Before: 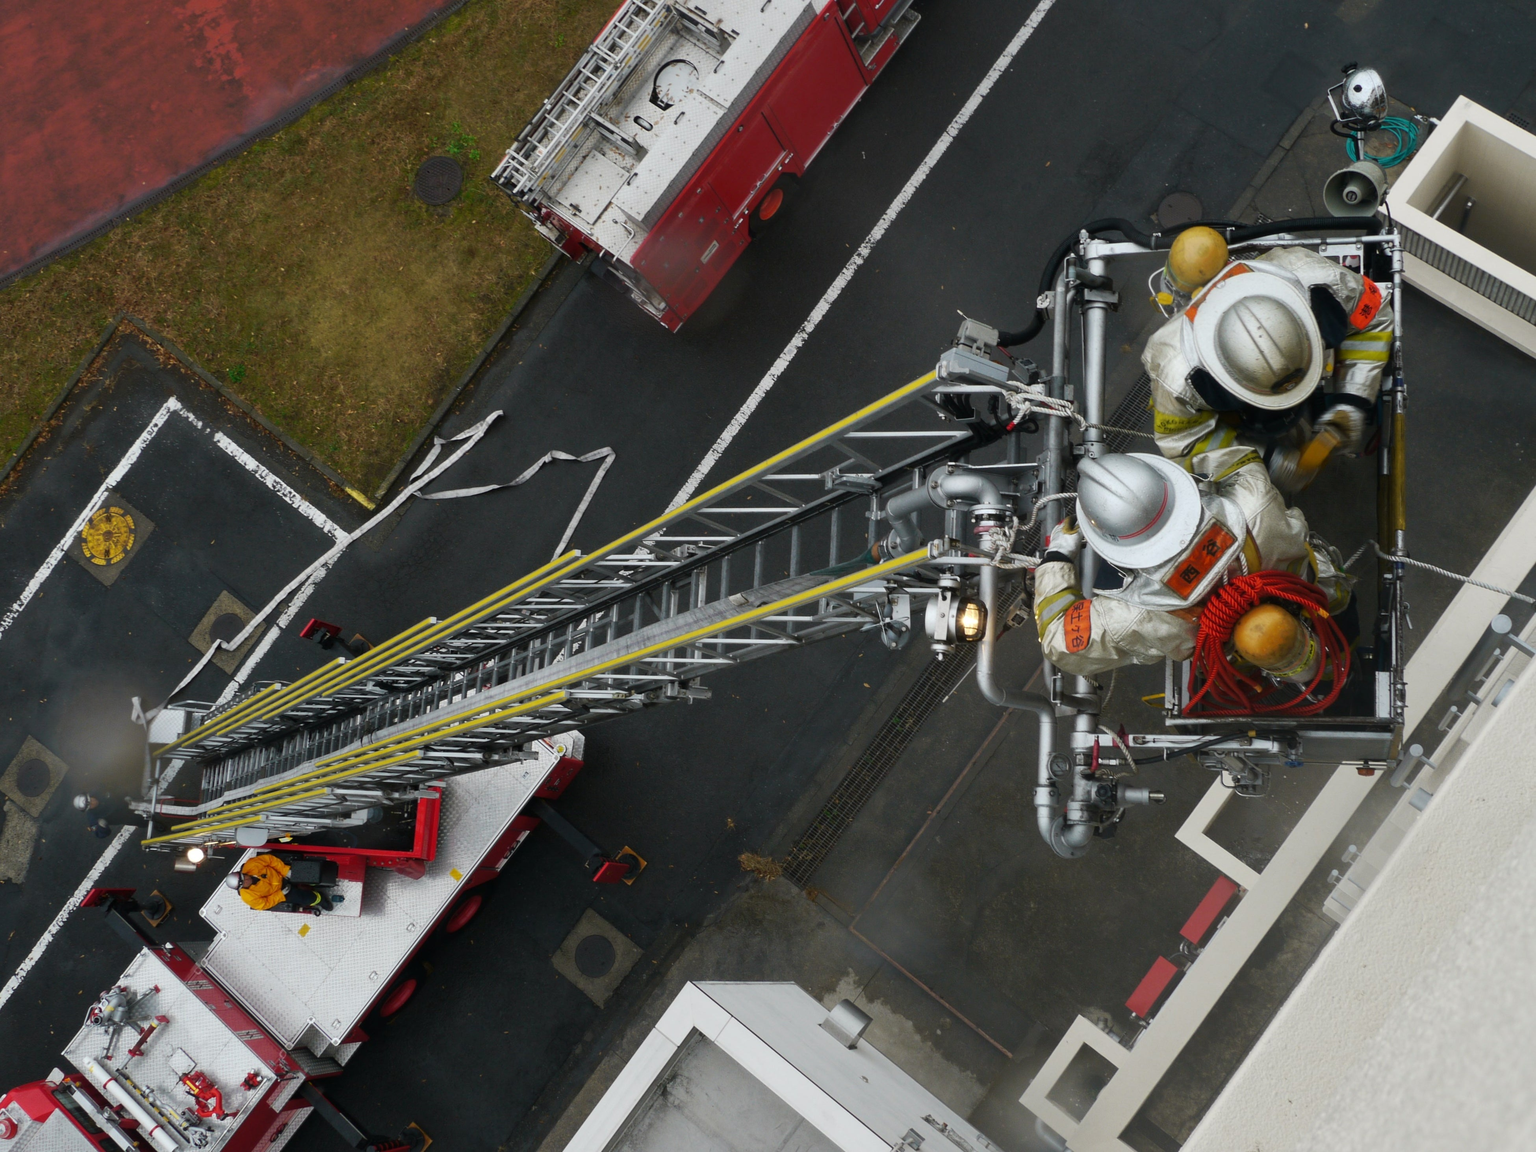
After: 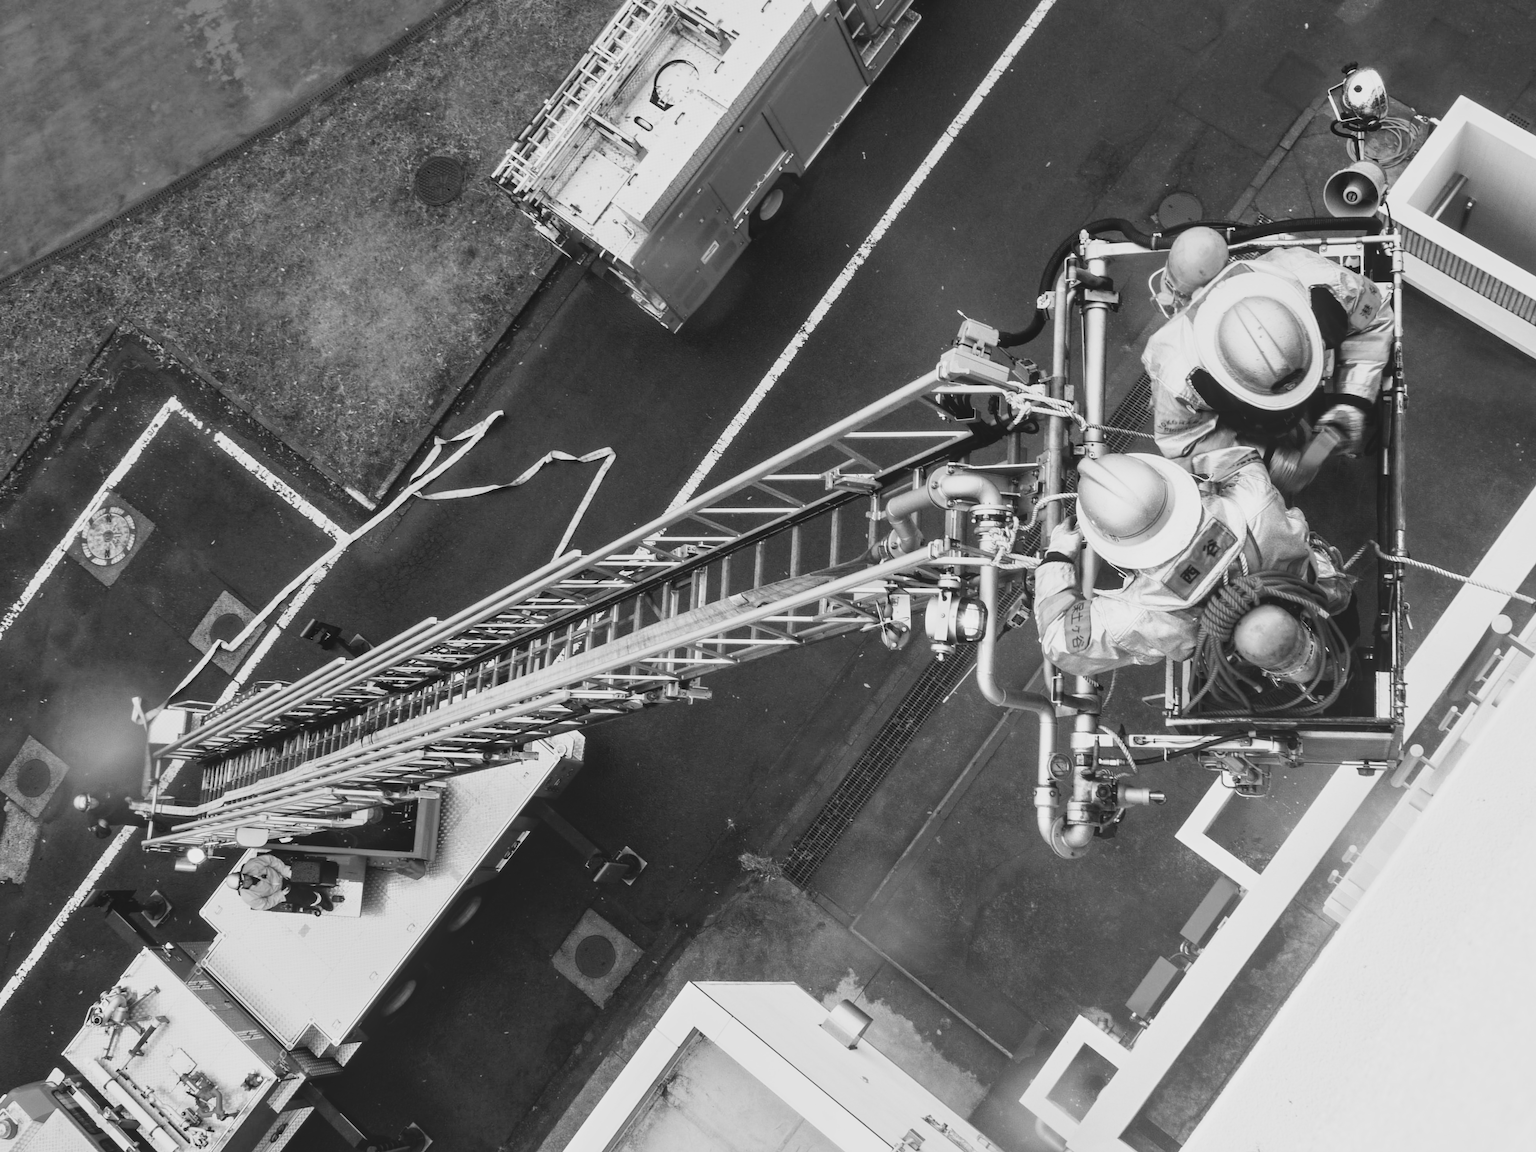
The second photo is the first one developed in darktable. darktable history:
base curve: curves: ch0 [(0, 0) (0, 0.001) (0.001, 0.001) (0.004, 0.002) (0.007, 0.004) (0.015, 0.013) (0.033, 0.045) (0.052, 0.096) (0.075, 0.17) (0.099, 0.241) (0.163, 0.42) (0.219, 0.55) (0.259, 0.616) (0.327, 0.722) (0.365, 0.765) (0.522, 0.873) (0.547, 0.881) (0.689, 0.919) (0.826, 0.952) (1, 1)], preserve colors none
local contrast: highlights 48%, shadows 0%, detail 100%
monochrome: on, module defaults
